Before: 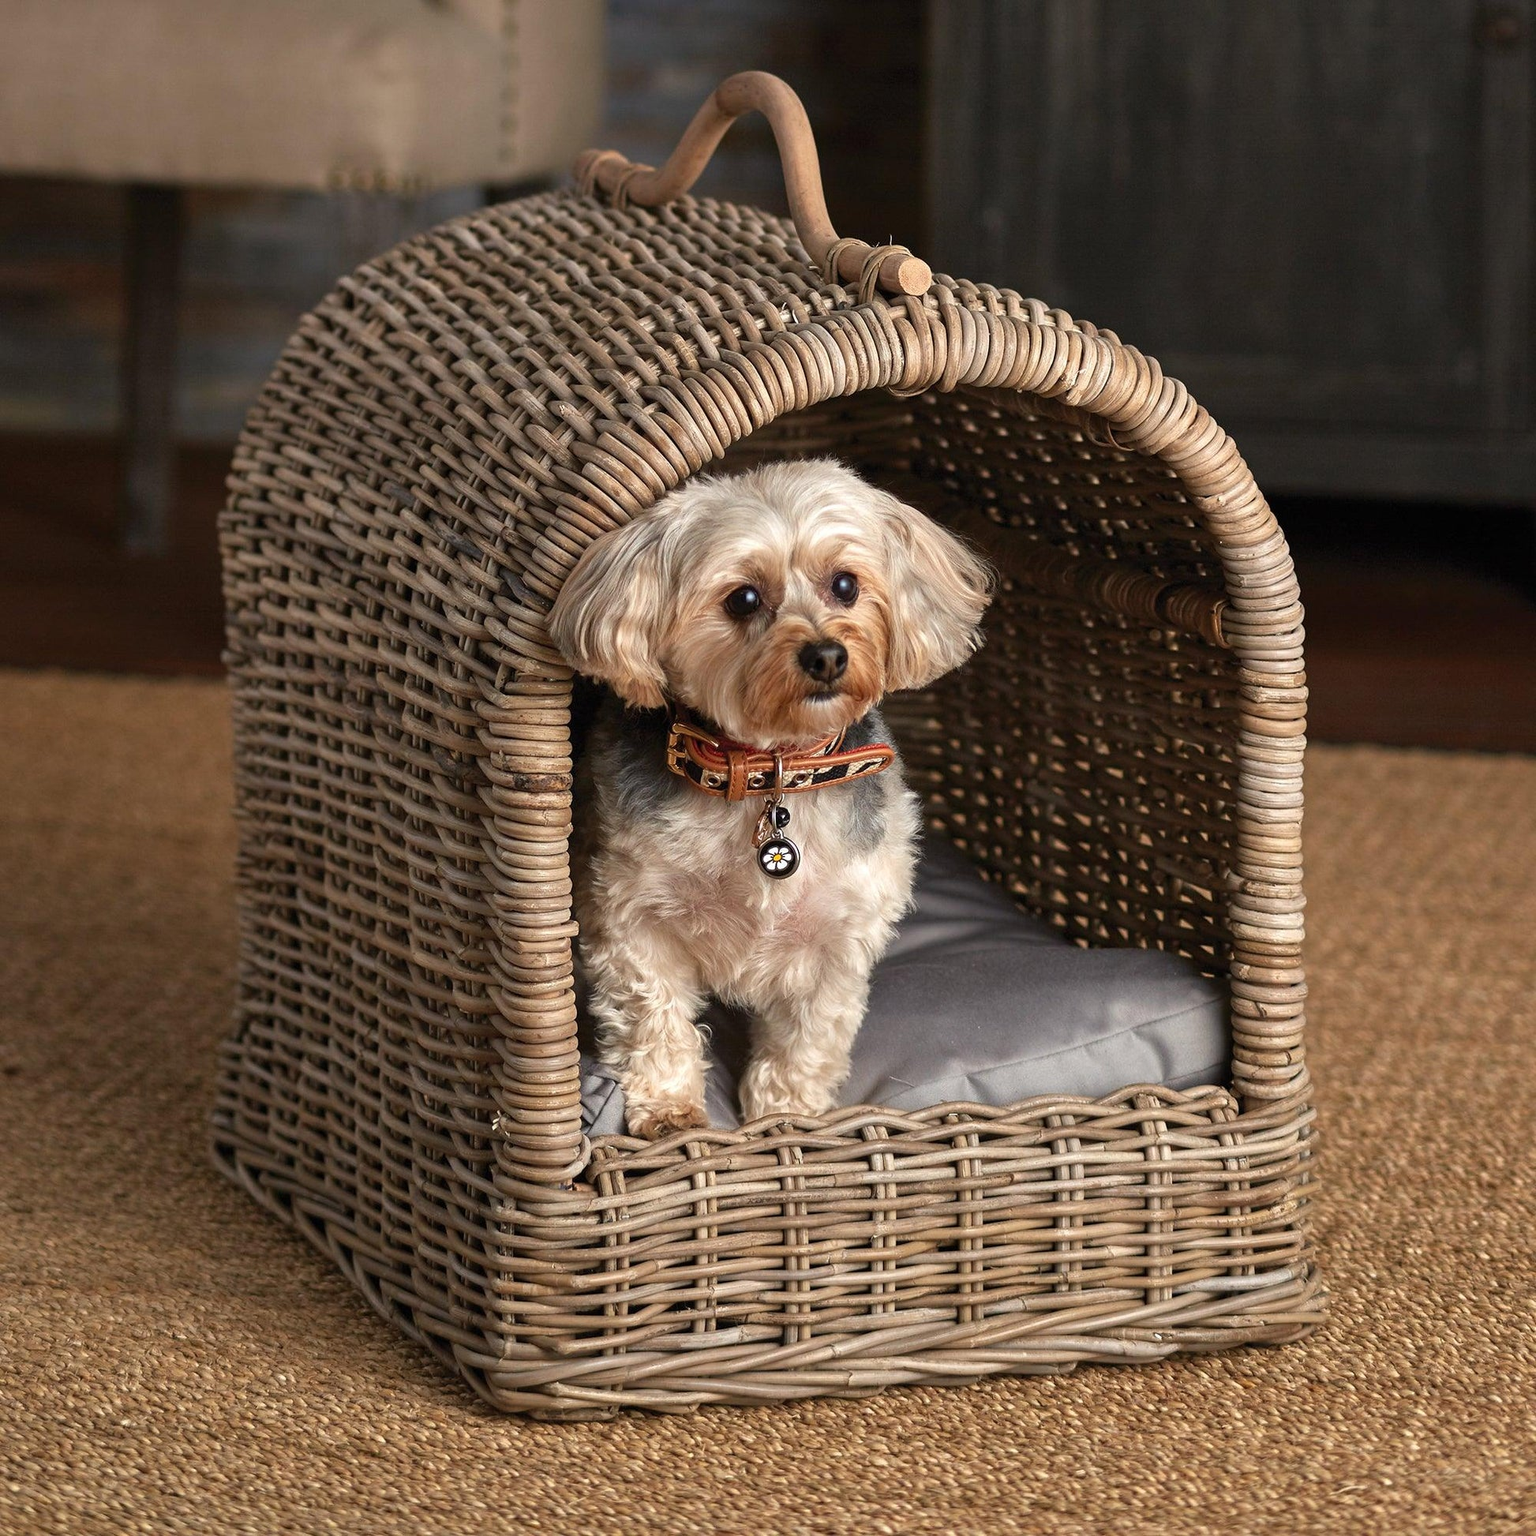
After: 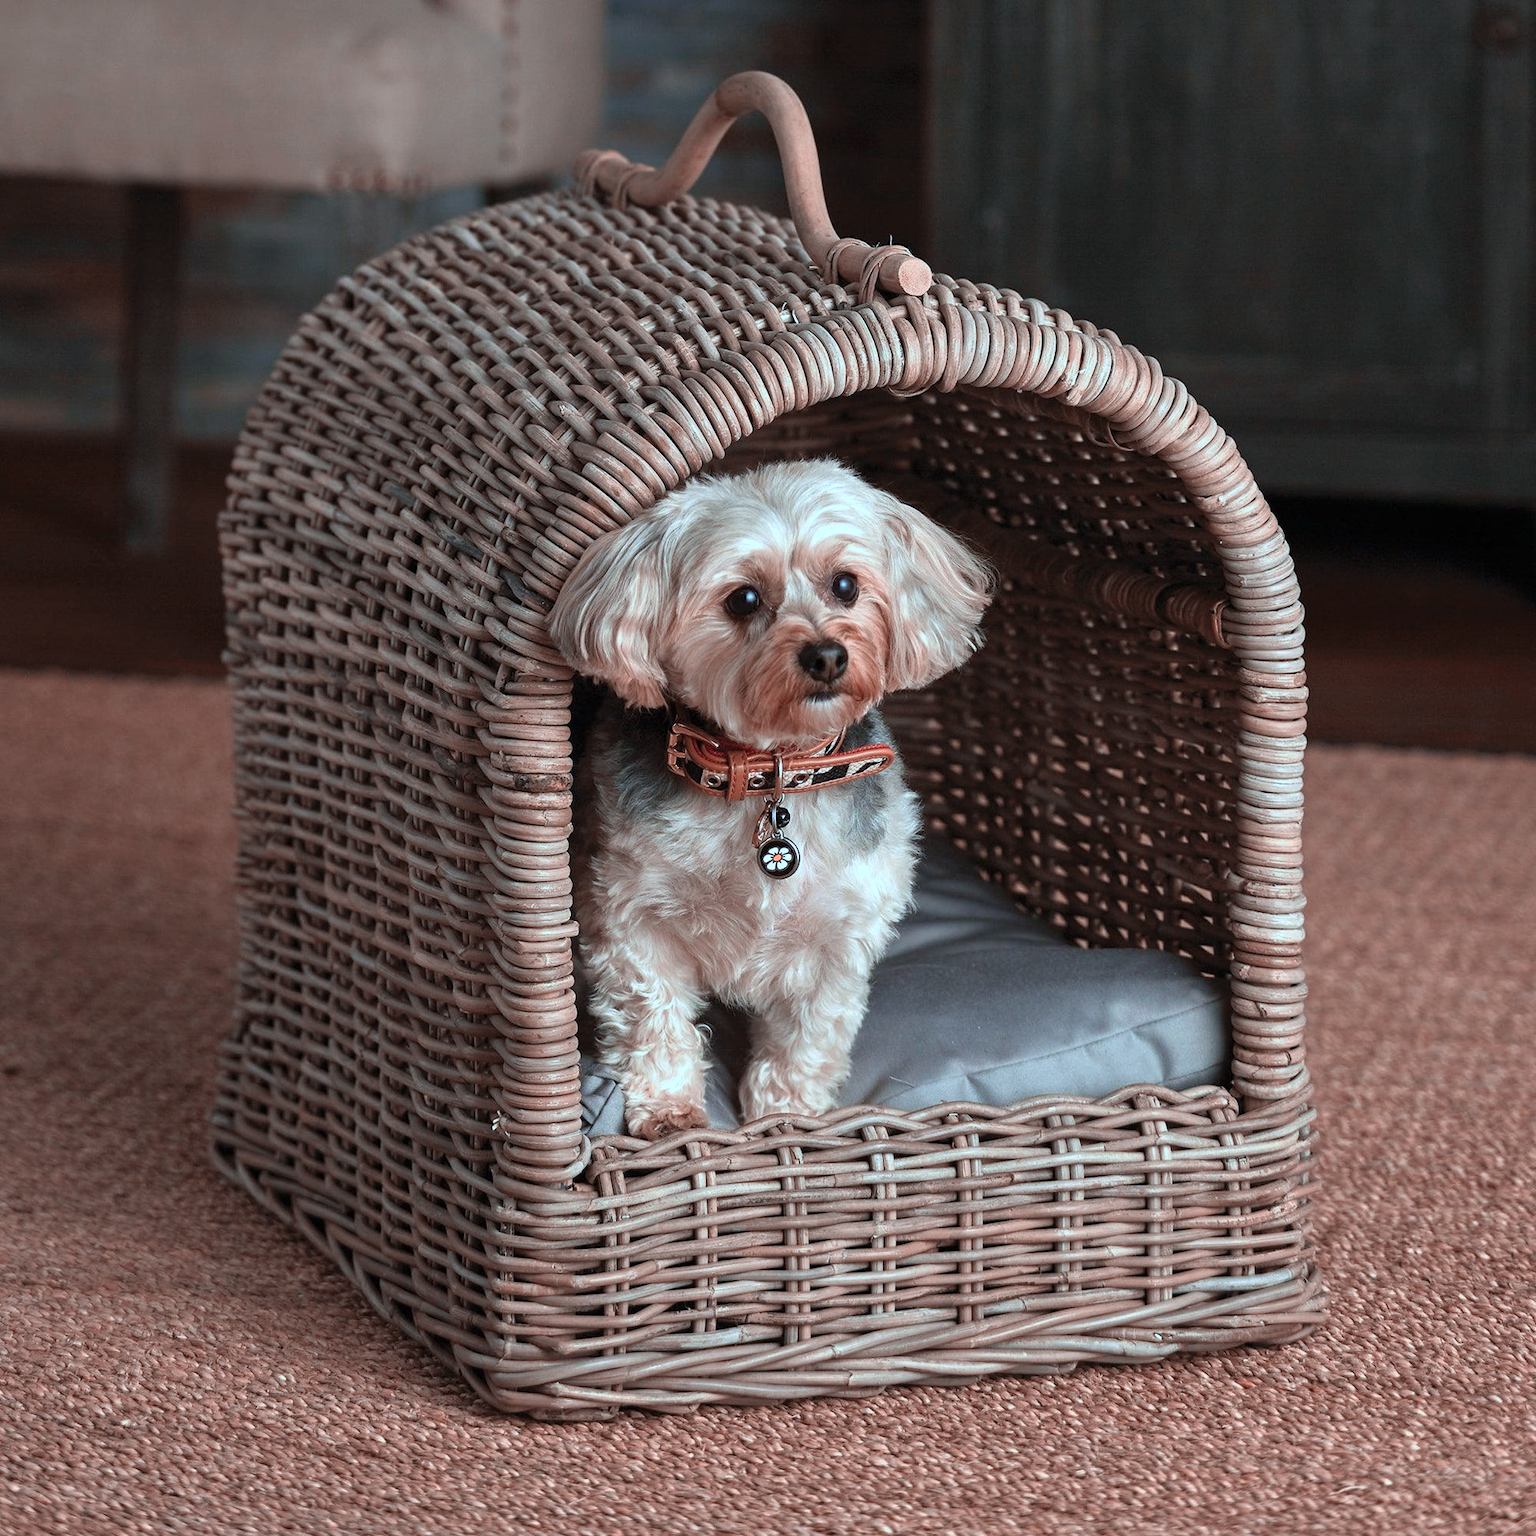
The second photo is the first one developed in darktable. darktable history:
color zones: curves: ch2 [(0, 0.5) (0.084, 0.497) (0.323, 0.335) (0.4, 0.497) (1, 0.5)], process mode strong
color correction: highlights a* -10.69, highlights b* -19.19
